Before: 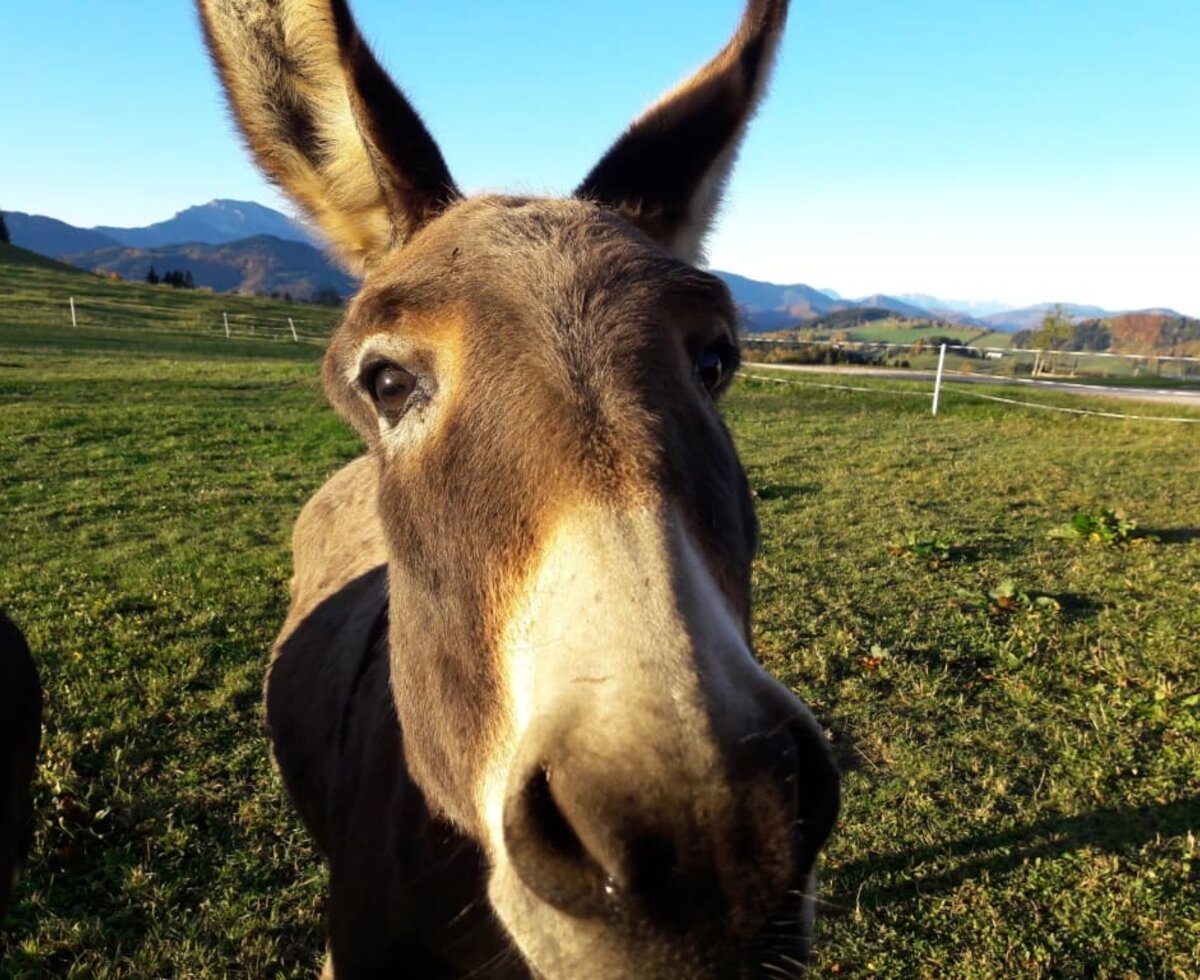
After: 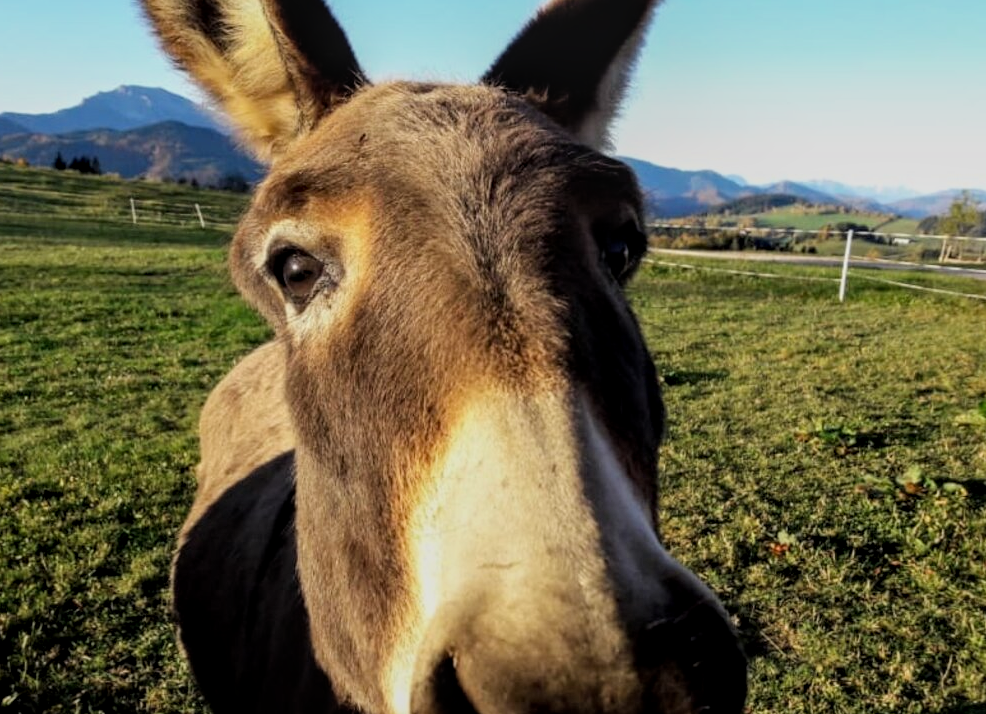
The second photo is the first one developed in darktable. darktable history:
crop: left 7.8%, top 11.634%, right 9.959%, bottom 15.442%
filmic rgb: black relative exposure -8.02 EV, white relative exposure 3.79 EV, threshold 2.98 EV, hardness 4.37, color science v6 (2022), enable highlight reconstruction true
local contrast: on, module defaults
